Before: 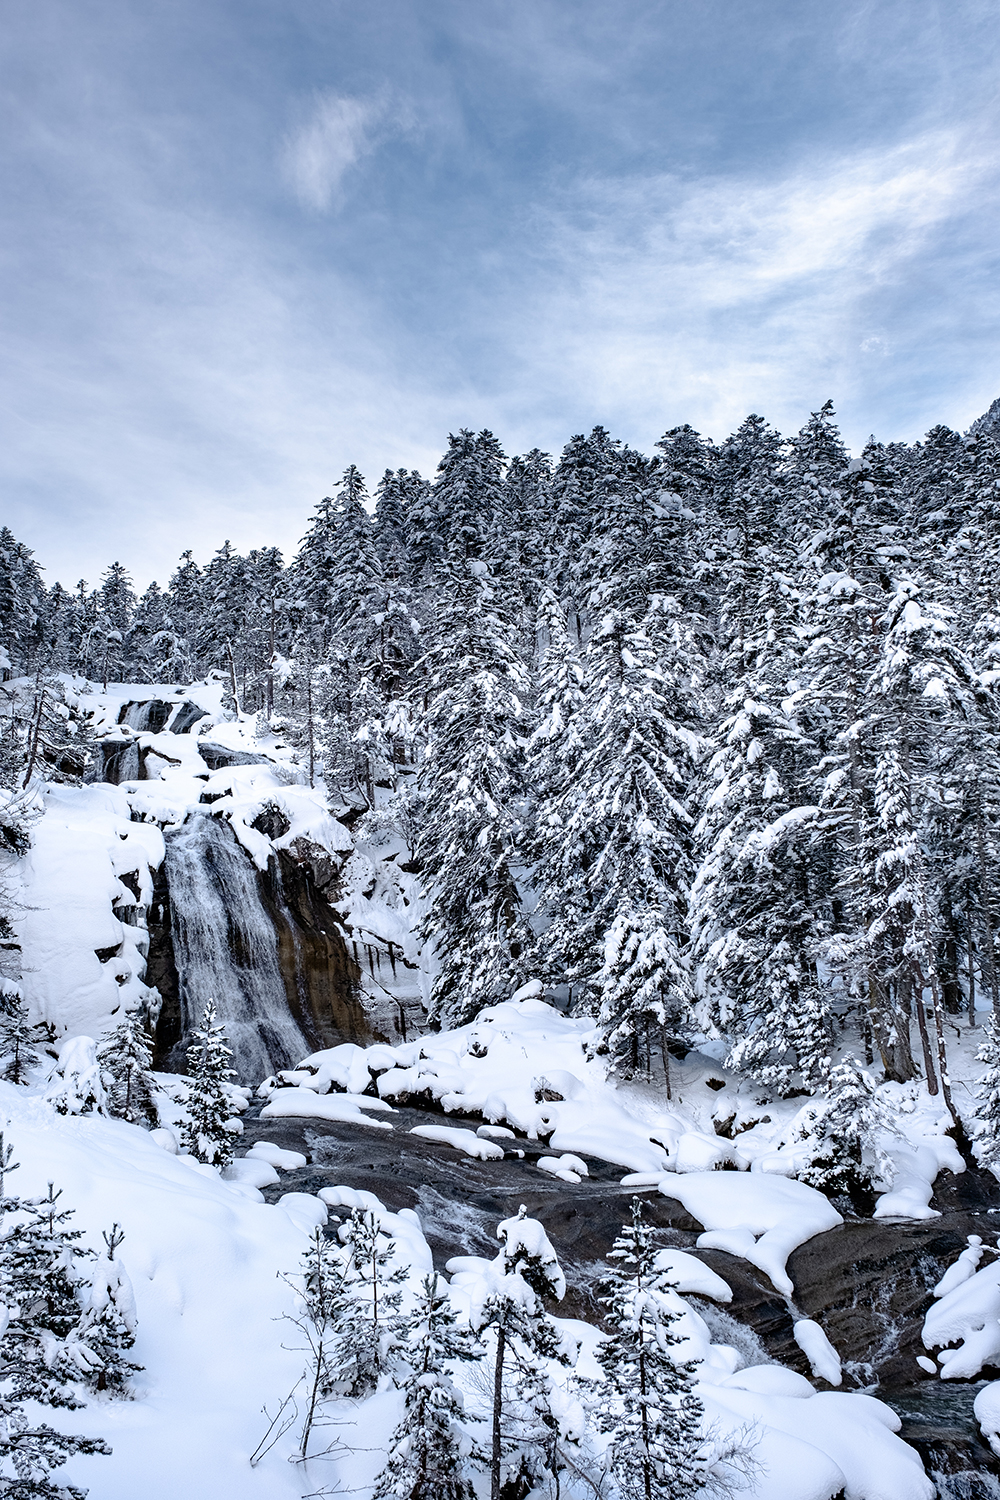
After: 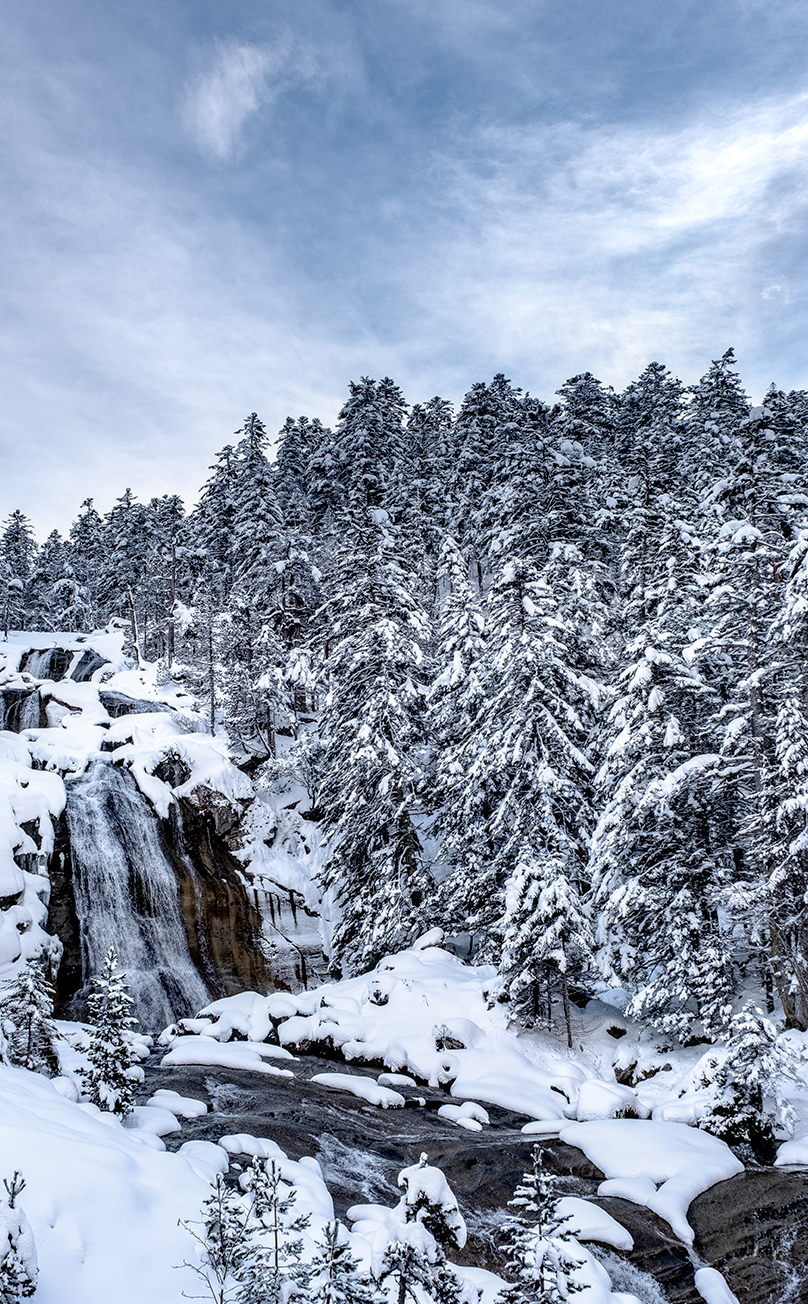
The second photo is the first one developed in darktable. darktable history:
crop: left 9.929%, top 3.475%, right 9.188%, bottom 9.529%
local contrast: on, module defaults
exposure: black level correction 0.005, exposure 0.001 EV, compensate highlight preservation false
